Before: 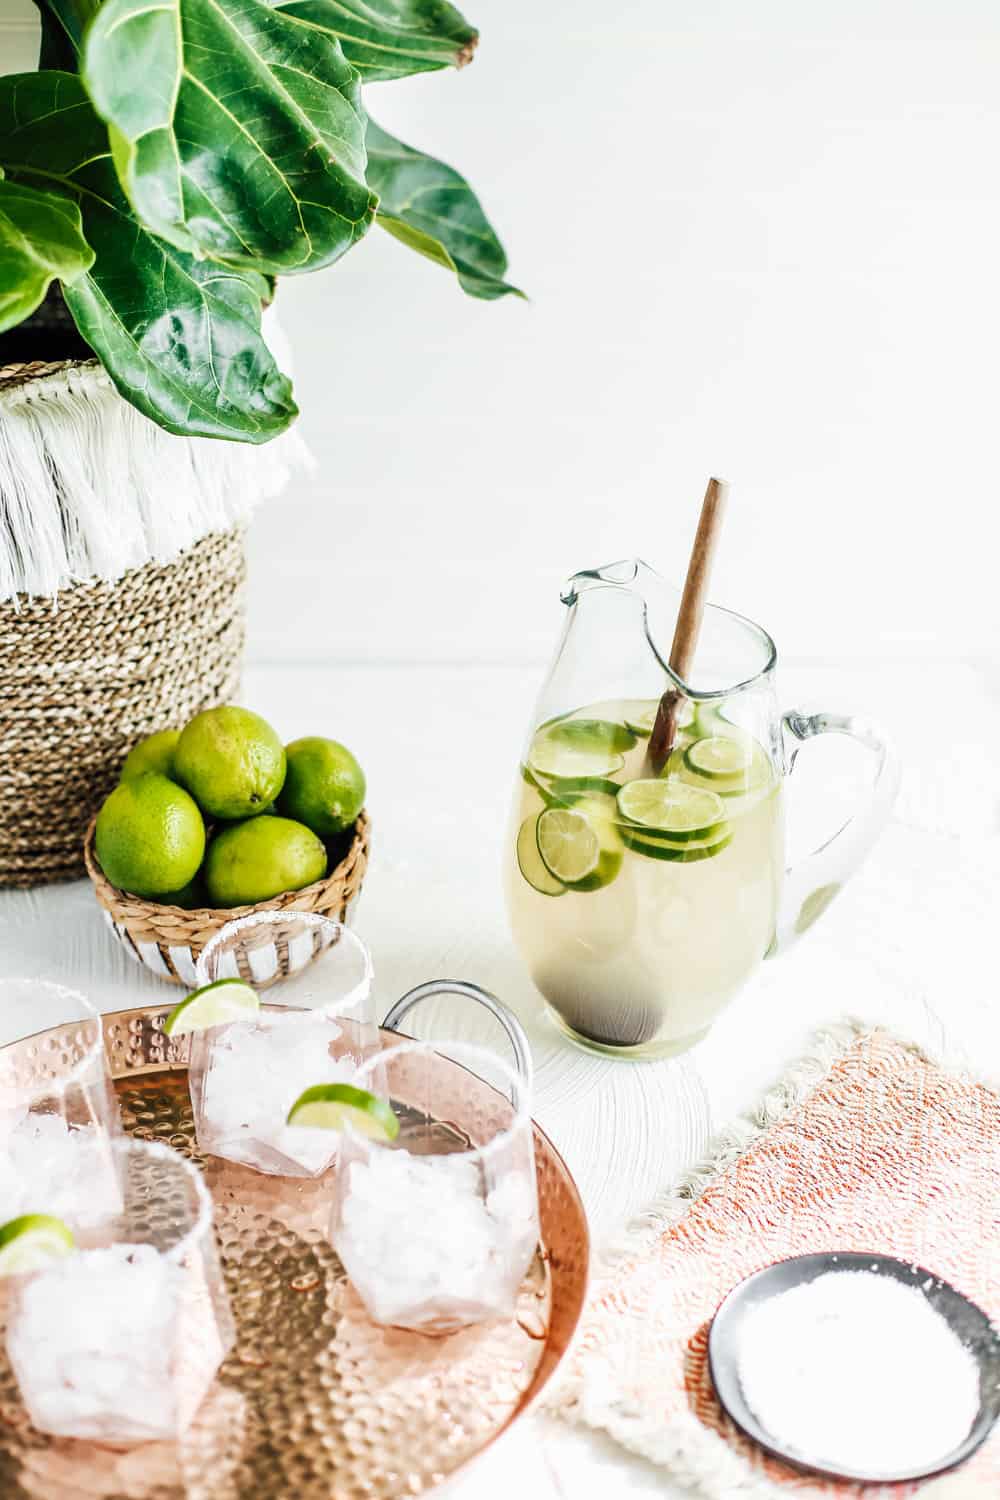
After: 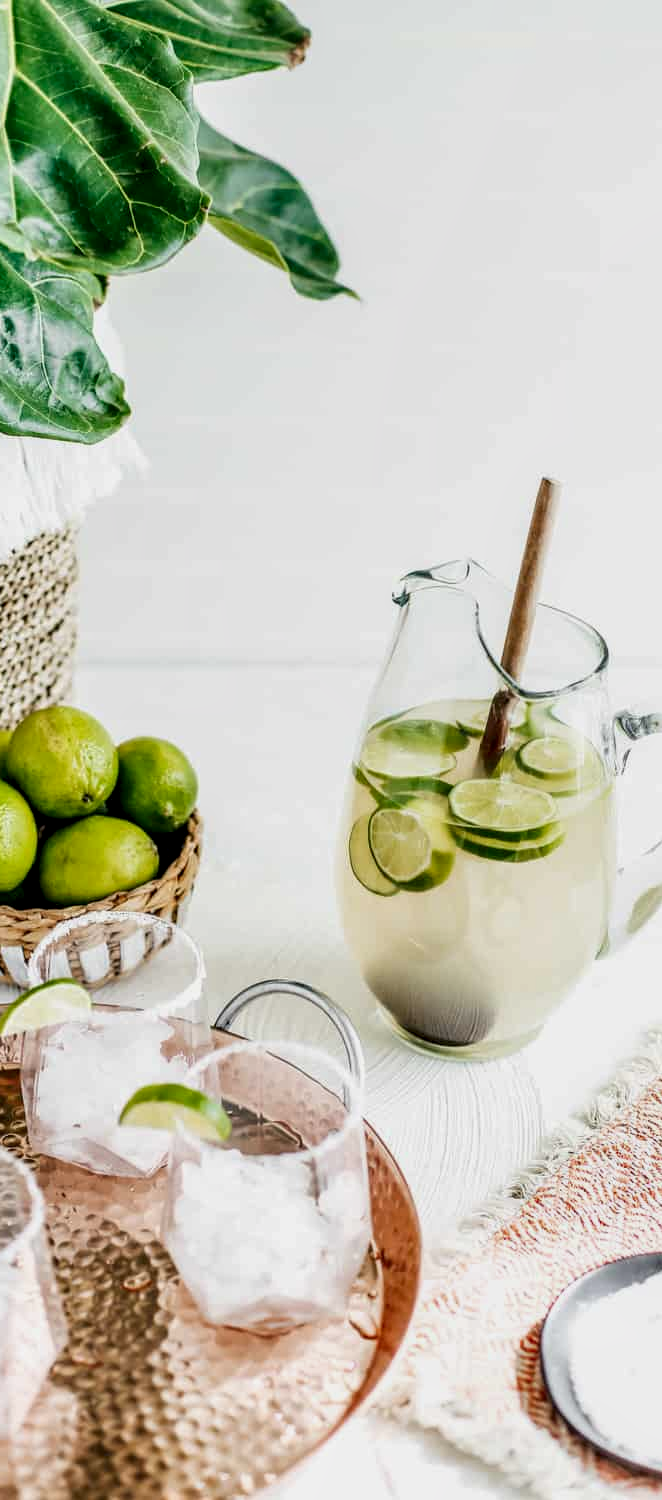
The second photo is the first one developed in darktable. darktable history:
exposure: exposure -0.258 EV, compensate highlight preservation false
crop: left 16.9%, right 16.845%
local contrast: highlights 27%, shadows 76%, midtone range 0.748
